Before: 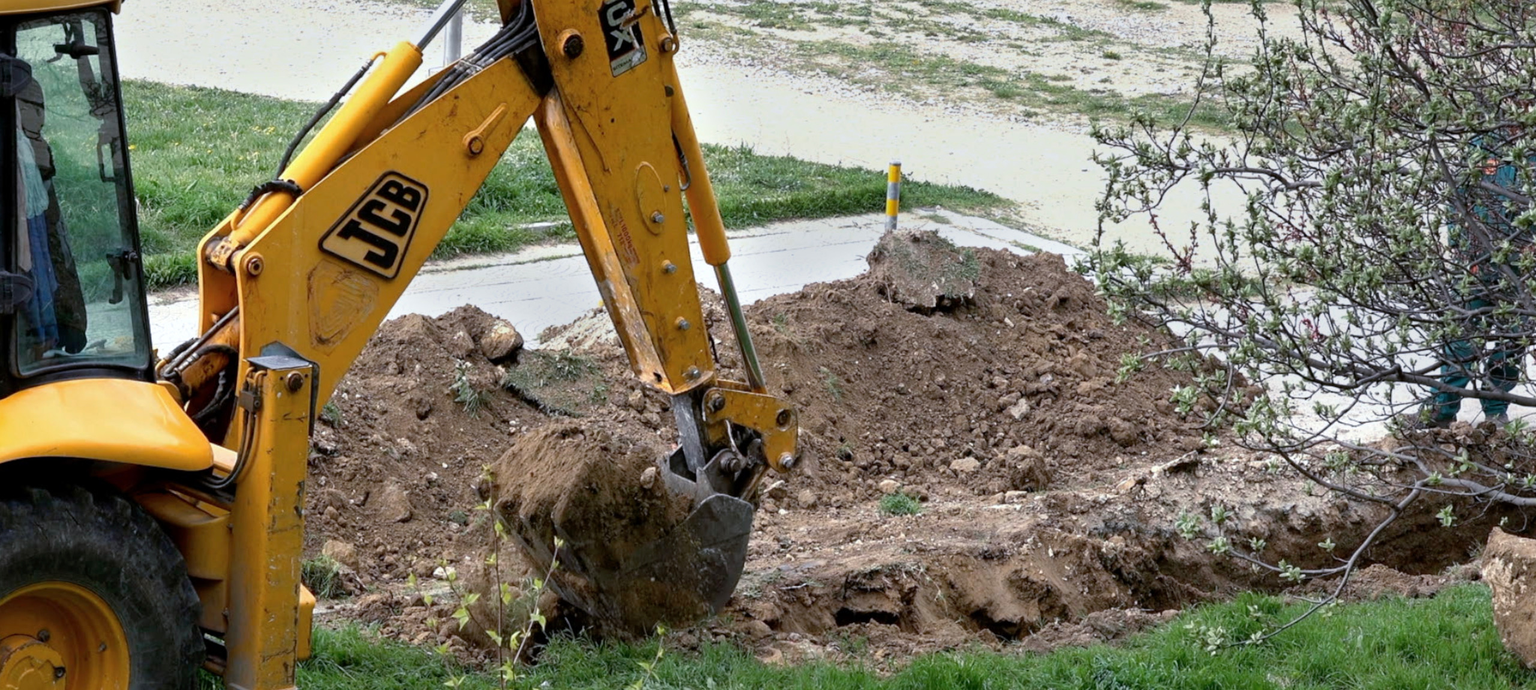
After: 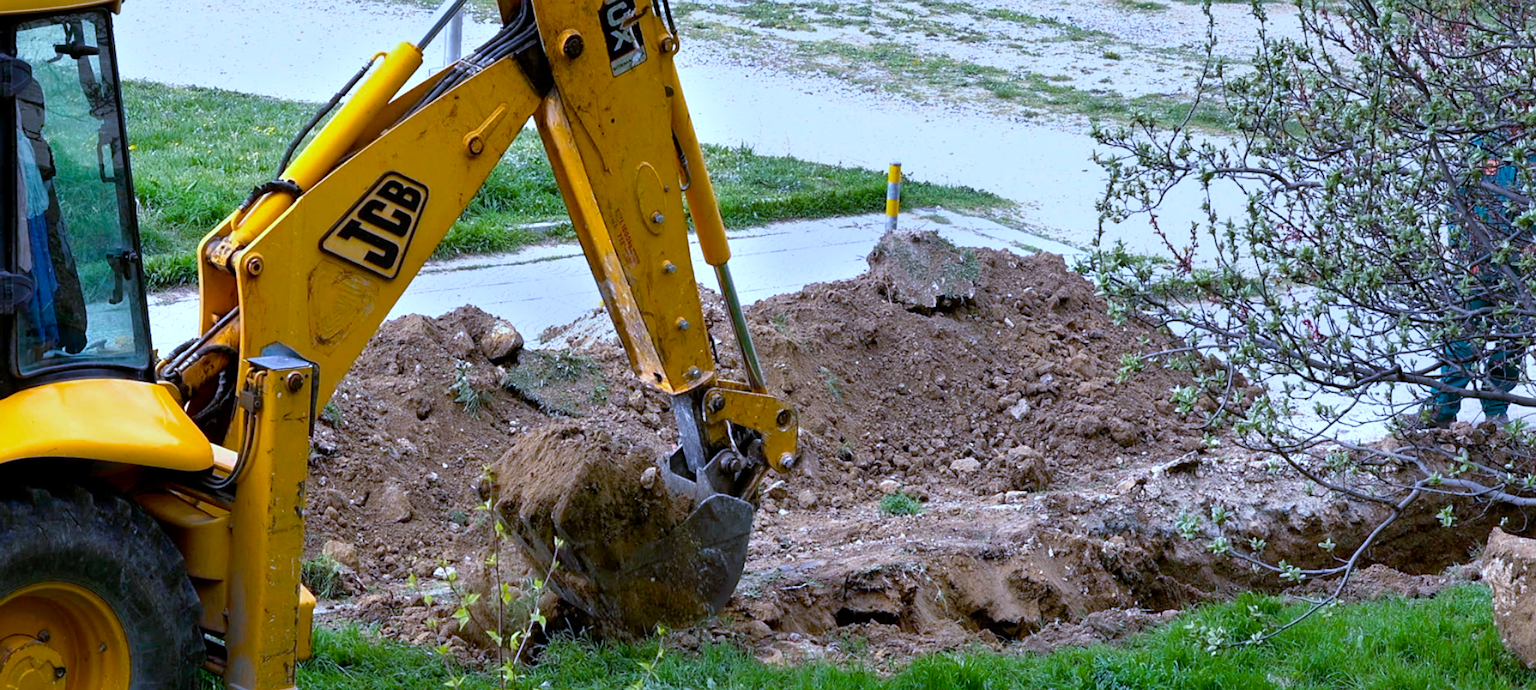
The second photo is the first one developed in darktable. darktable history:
color balance rgb: linear chroma grading › global chroma 15%, perceptual saturation grading › global saturation 30%
sharpen: amount 0.2
white balance: red 0.948, green 1.02, blue 1.176
